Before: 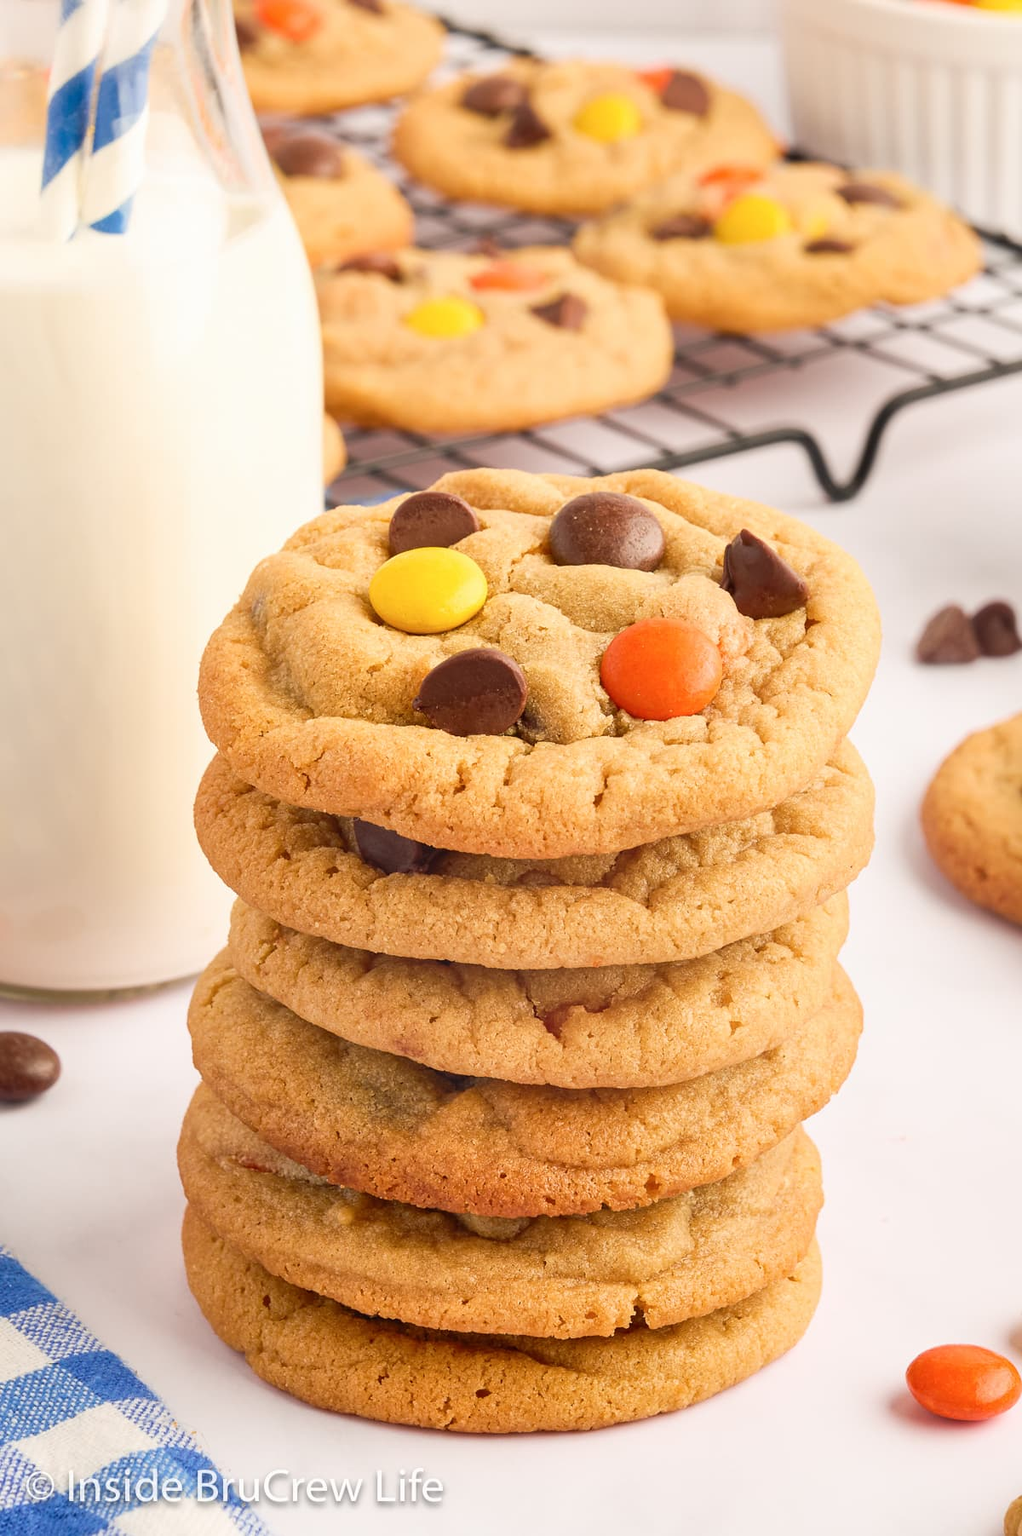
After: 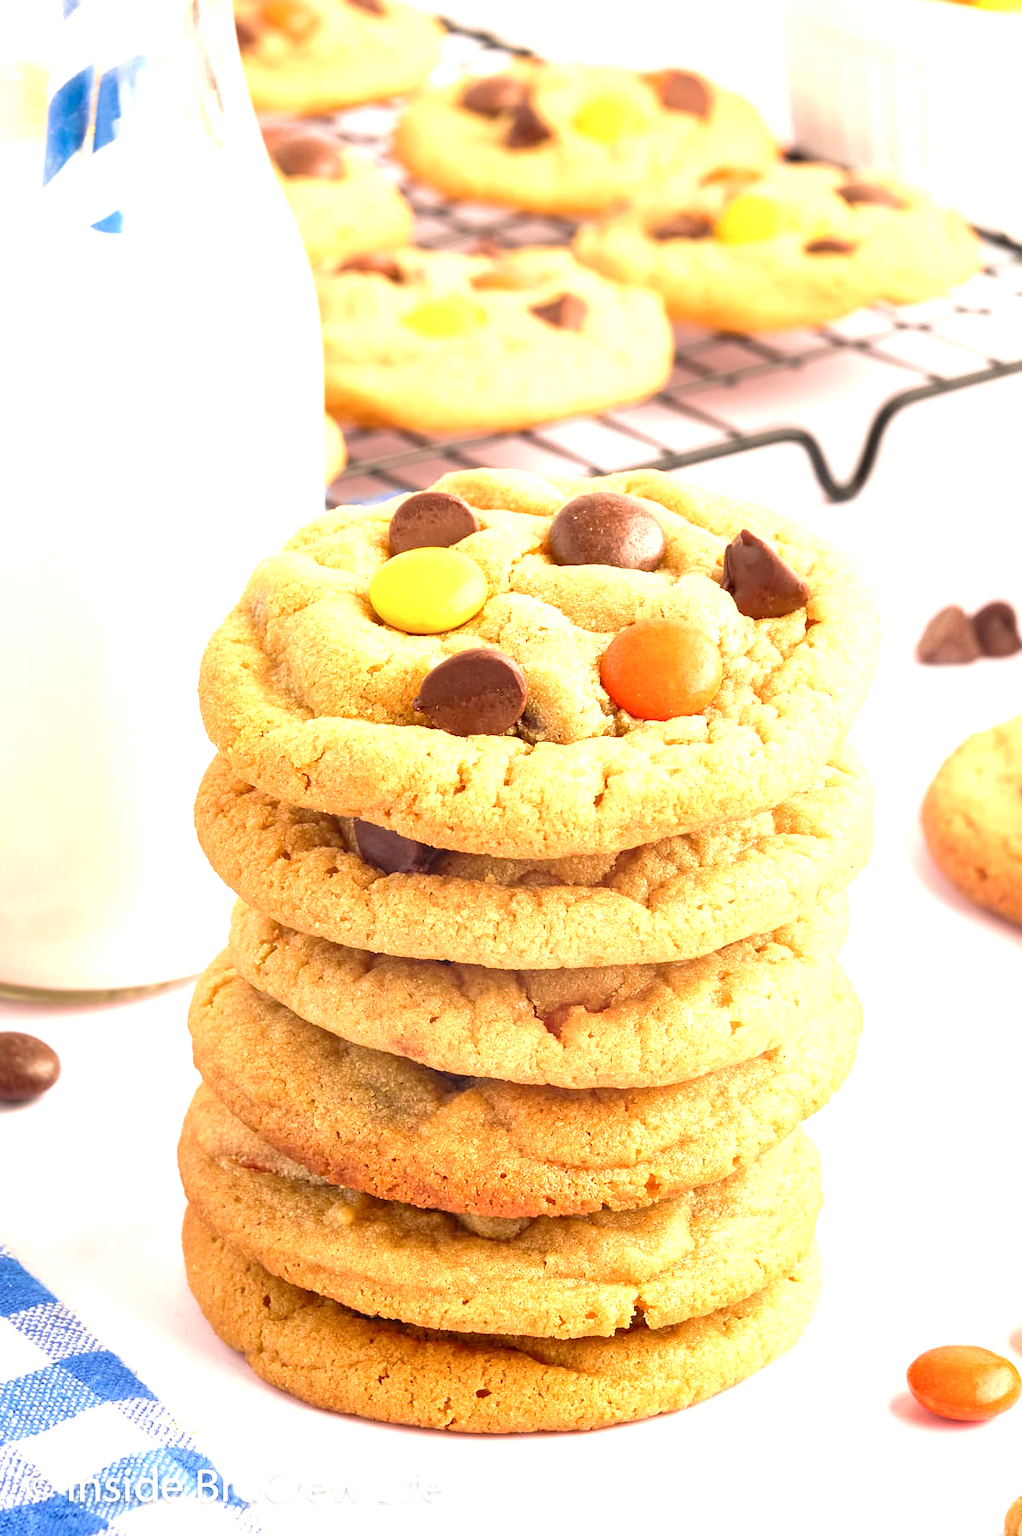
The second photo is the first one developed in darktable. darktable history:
velvia: strength 22.31%
exposure: black level correction 0.002, exposure 1 EV, compensate exposure bias true, compensate highlight preservation false
